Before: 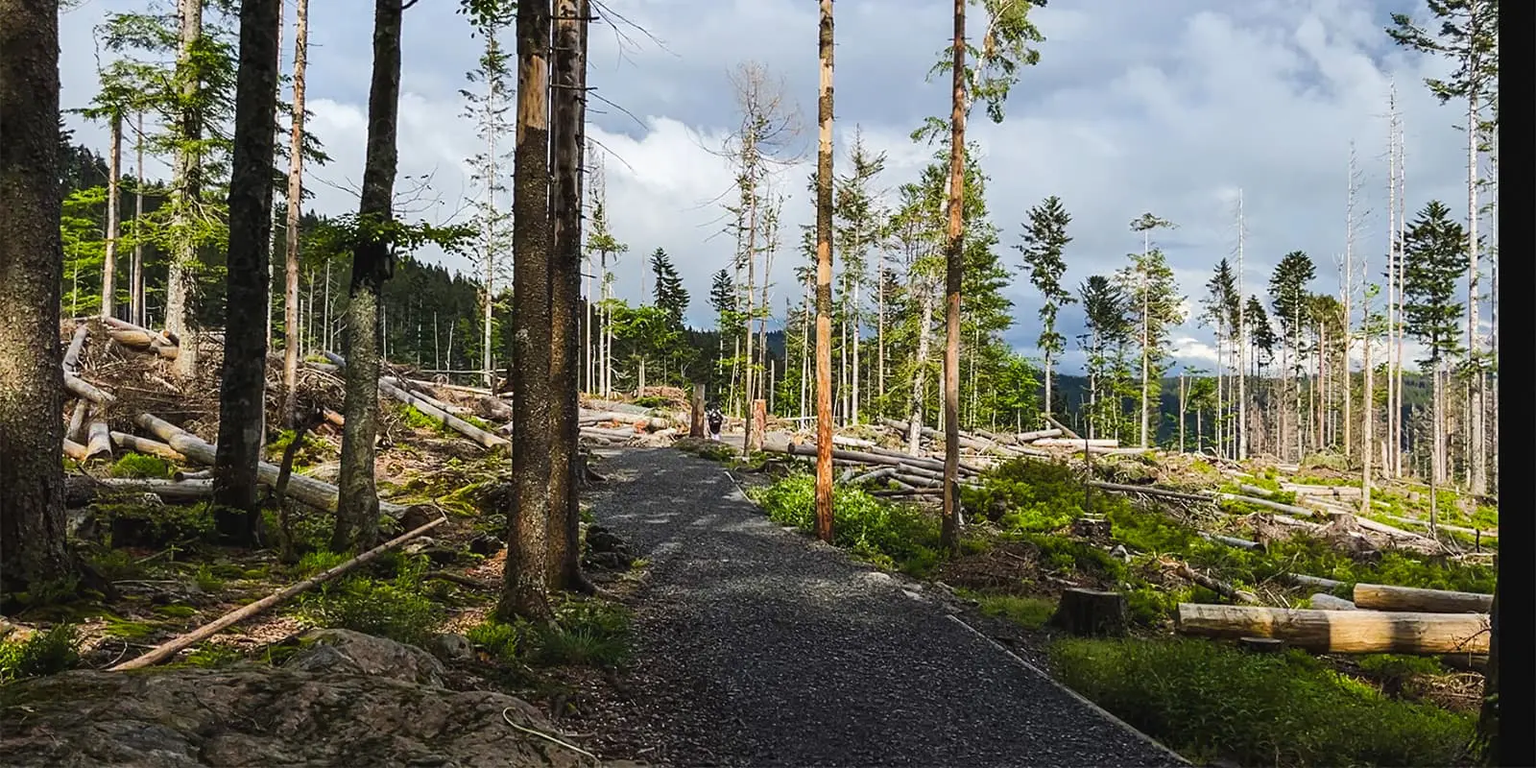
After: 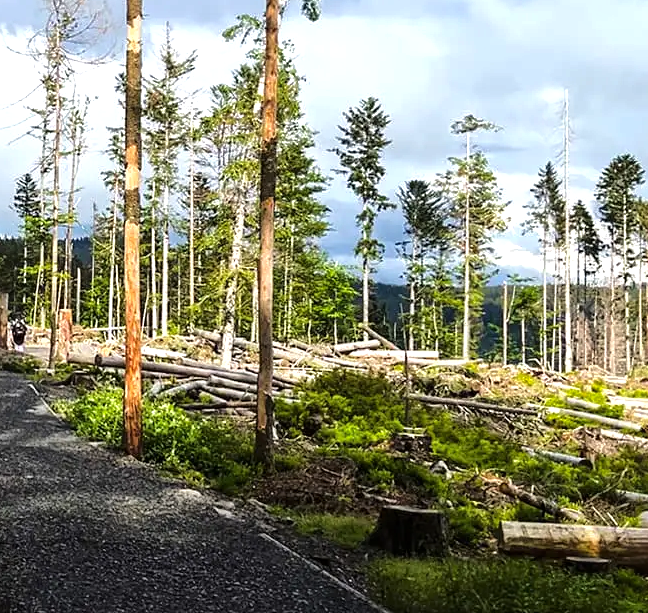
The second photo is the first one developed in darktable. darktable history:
shadows and highlights: shadows -20.46, white point adjustment -2.19, highlights -35.16
tone equalizer: -8 EV -0.725 EV, -7 EV -0.706 EV, -6 EV -0.602 EV, -5 EV -0.411 EV, -3 EV 0.374 EV, -2 EV 0.6 EV, -1 EV 0.681 EV, +0 EV 0.75 EV
crop: left 45.407%, top 13.495%, right 14.061%, bottom 9.867%
local contrast: mode bilateral grid, contrast 19, coarseness 51, detail 119%, midtone range 0.2
